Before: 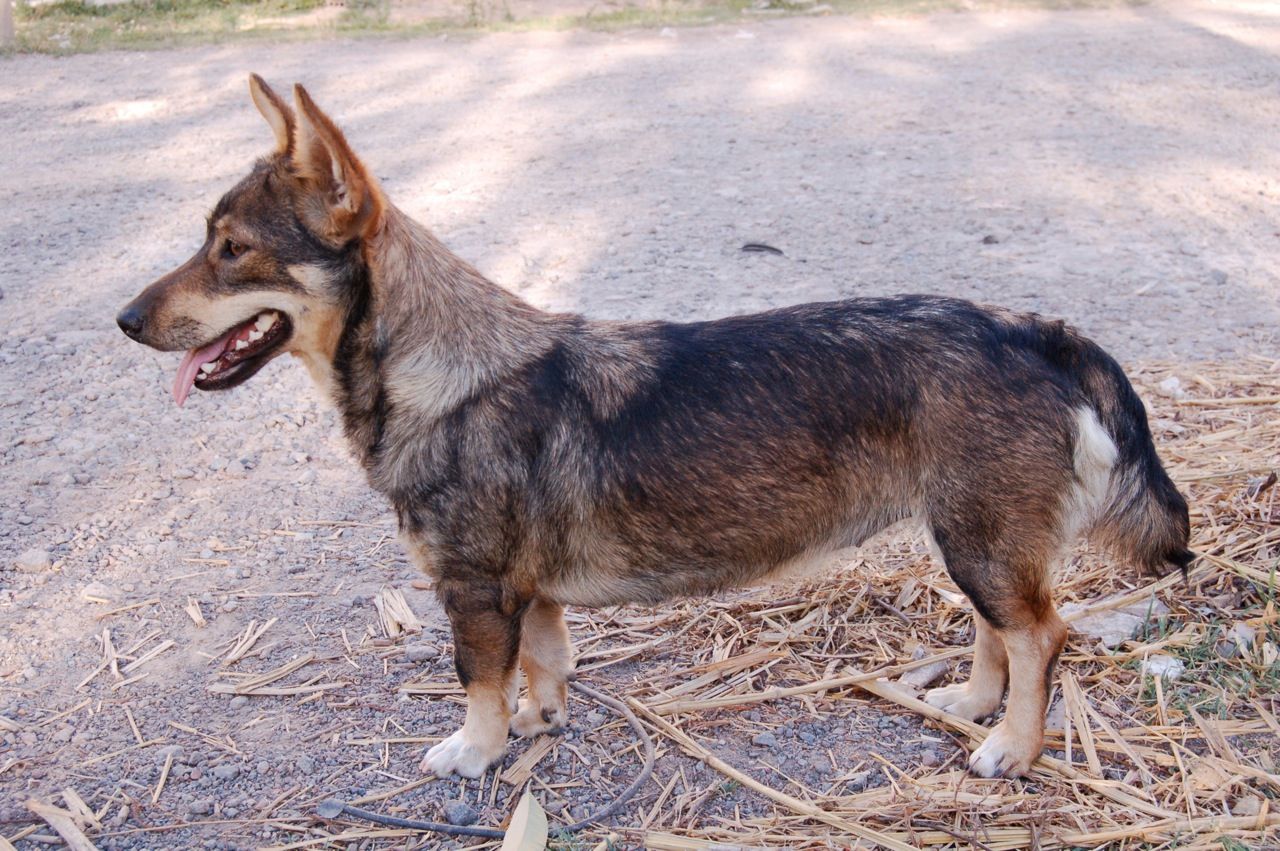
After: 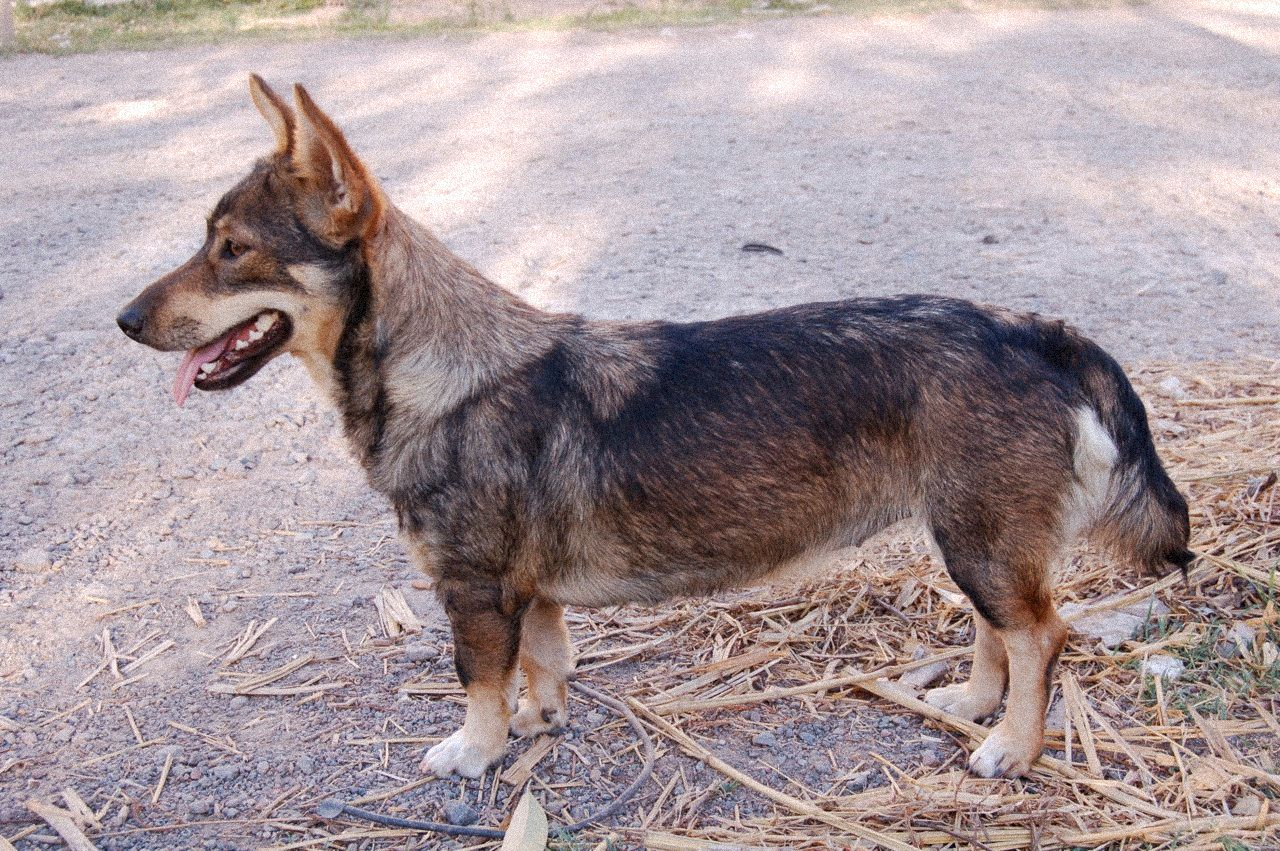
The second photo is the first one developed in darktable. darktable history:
tone equalizer: on, module defaults
grain: coarseness 9.38 ISO, strength 34.99%, mid-tones bias 0%
